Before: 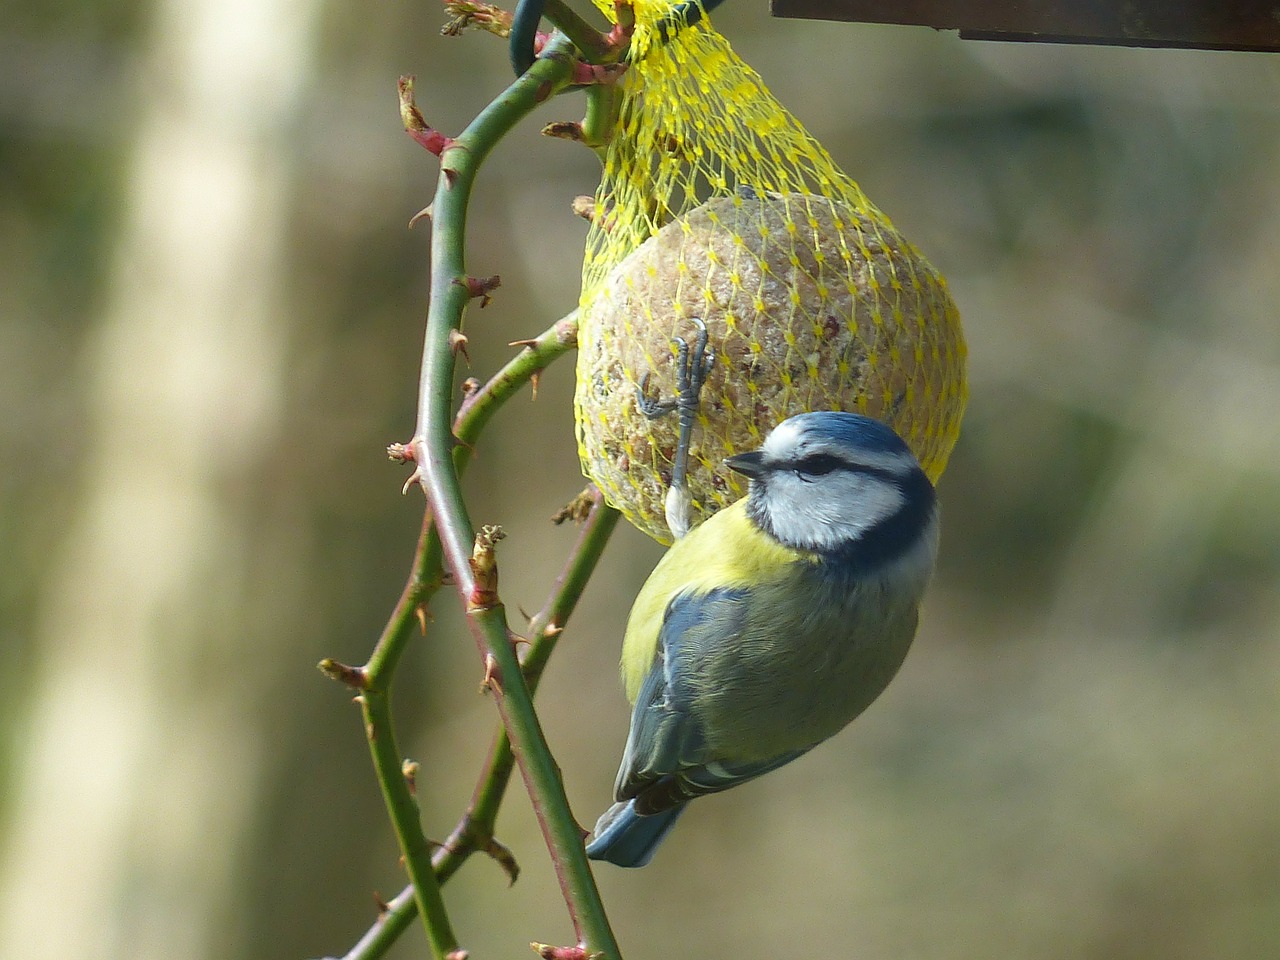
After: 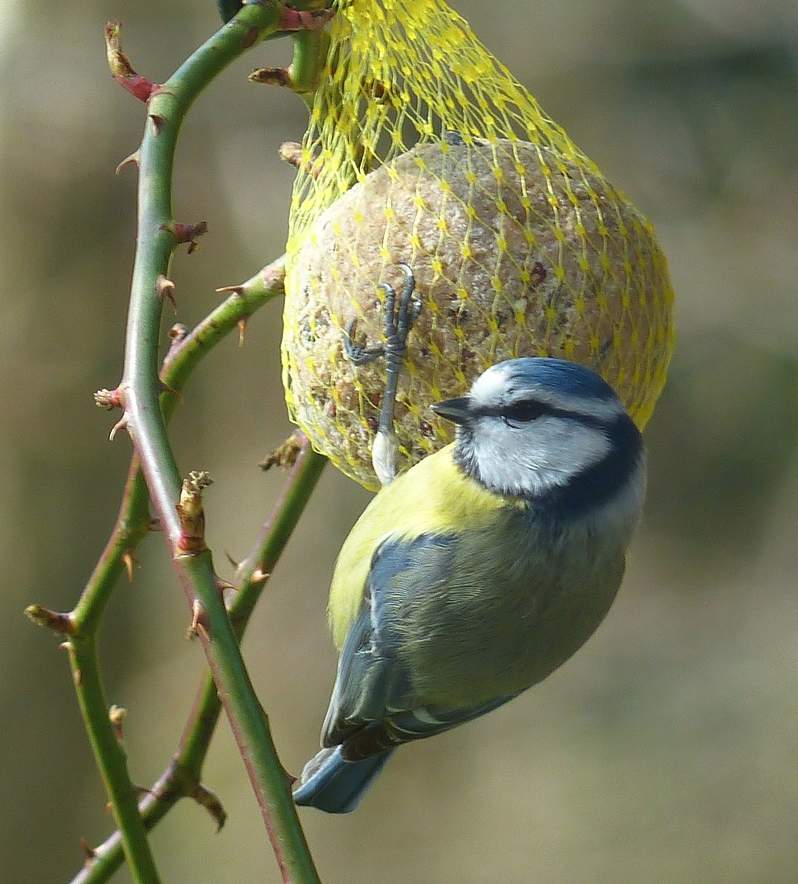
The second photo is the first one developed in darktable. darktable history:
crop and rotate: left 22.918%, top 5.629%, right 14.711%, bottom 2.247%
contrast brightness saturation: saturation -0.05
shadows and highlights: shadows 0, highlights 40
